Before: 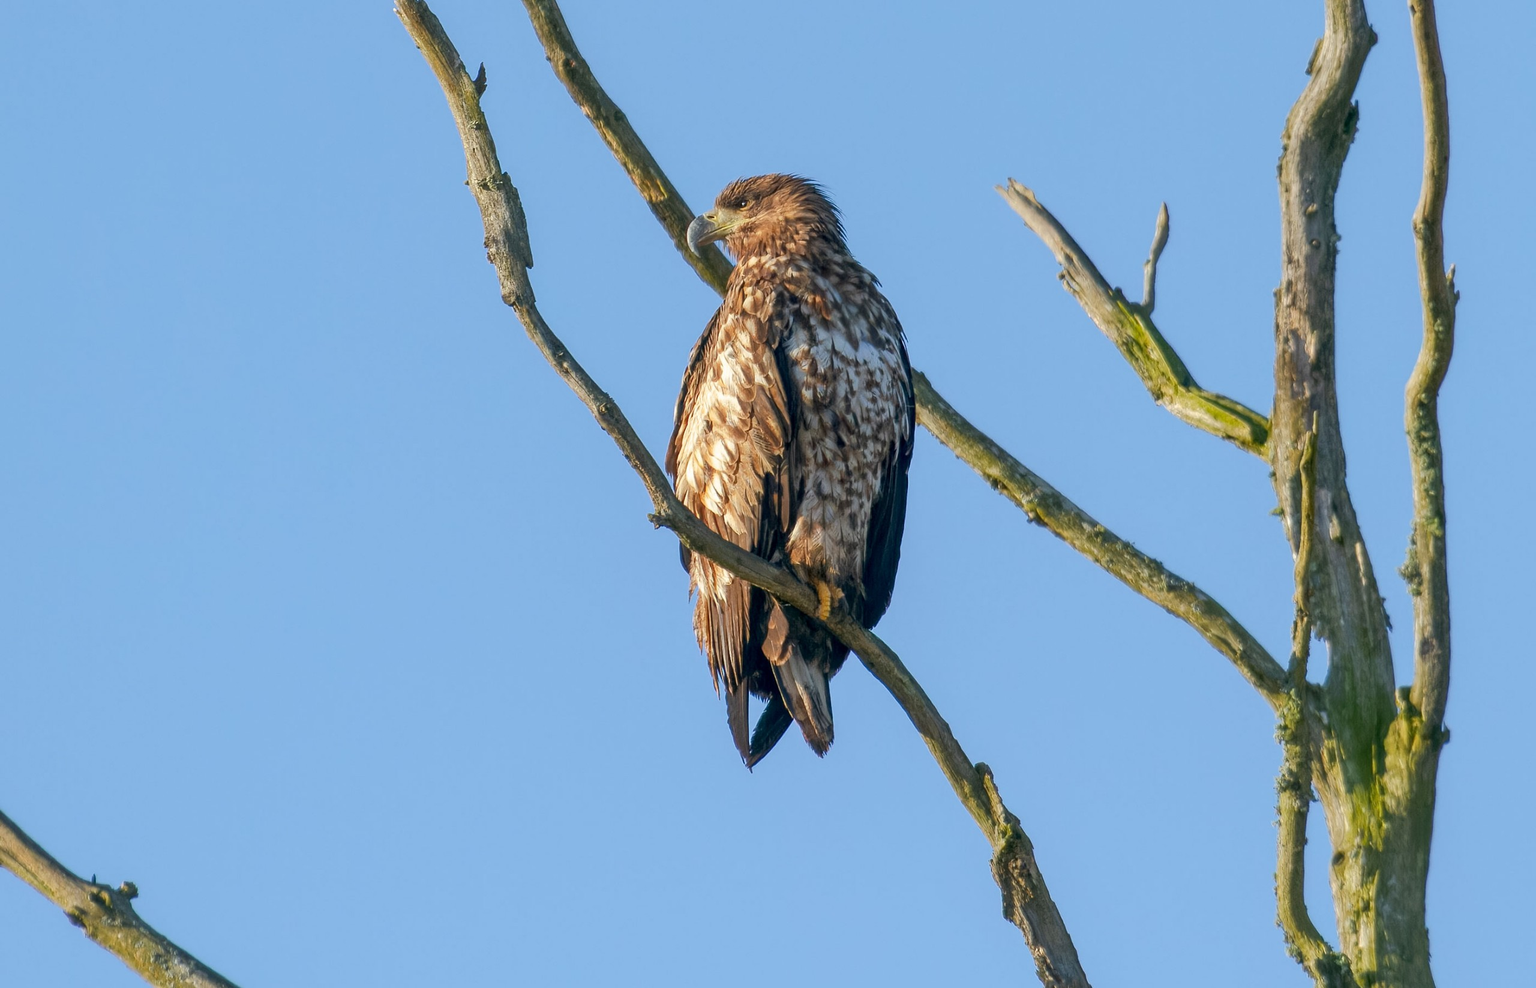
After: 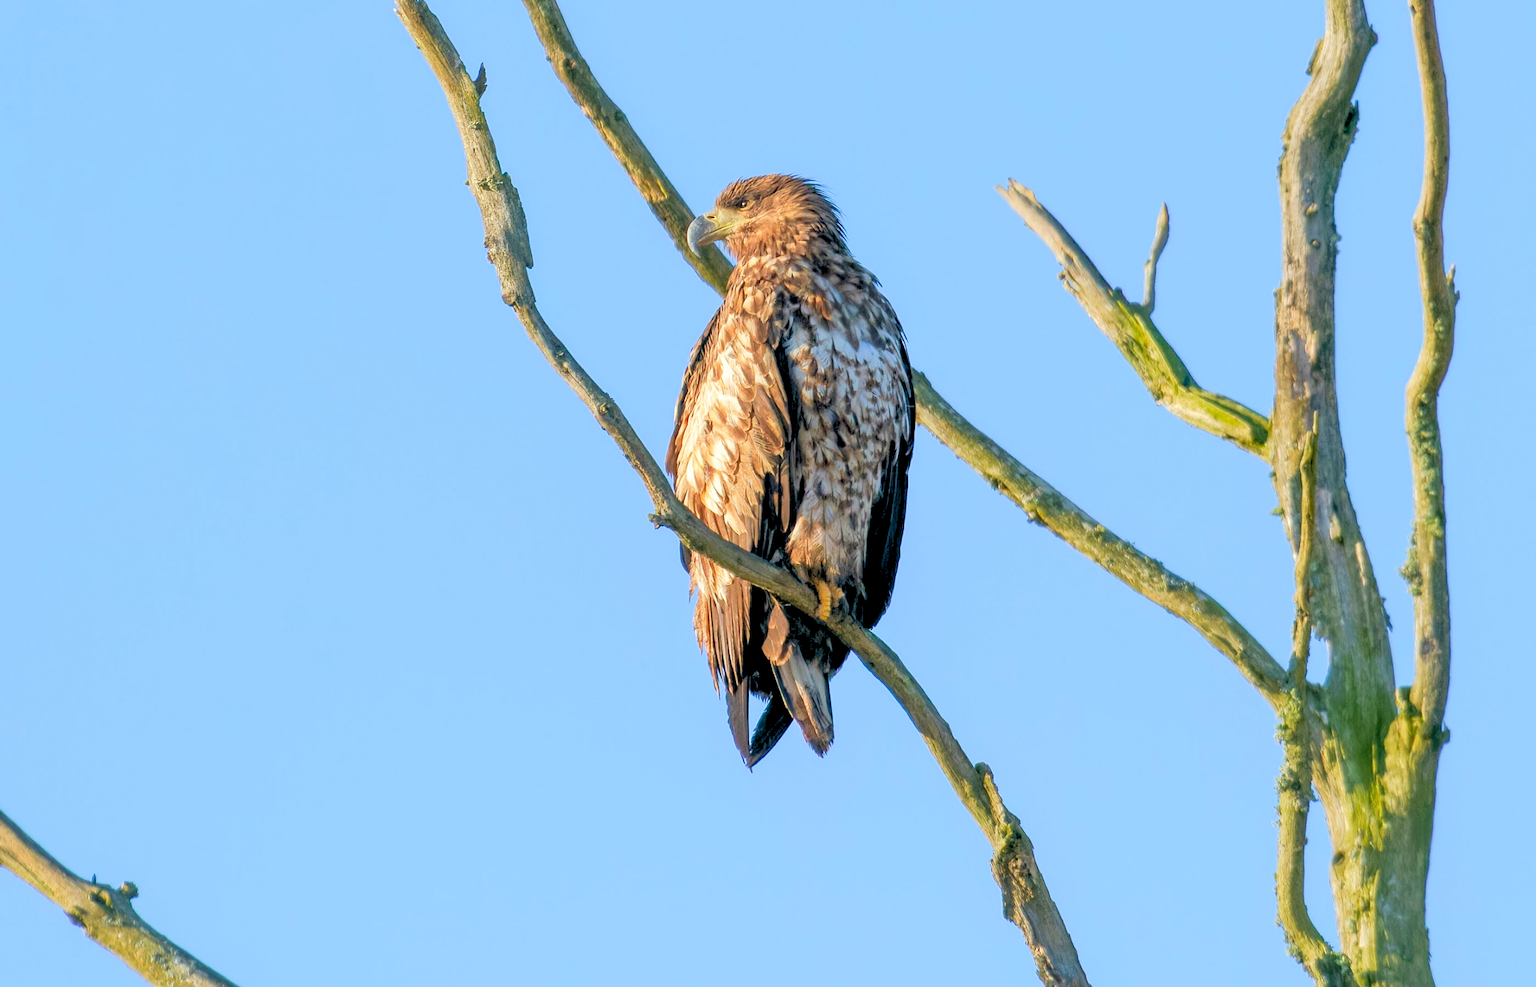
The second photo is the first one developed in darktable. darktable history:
velvia: on, module defaults
levels: levels [0.093, 0.434, 0.988]
